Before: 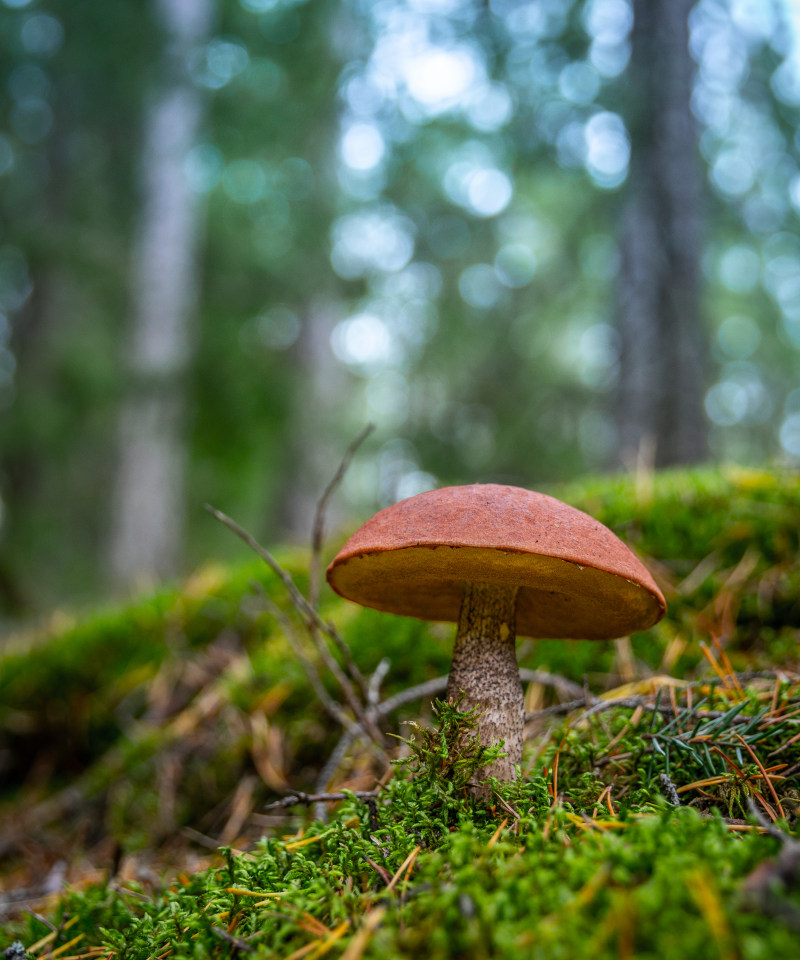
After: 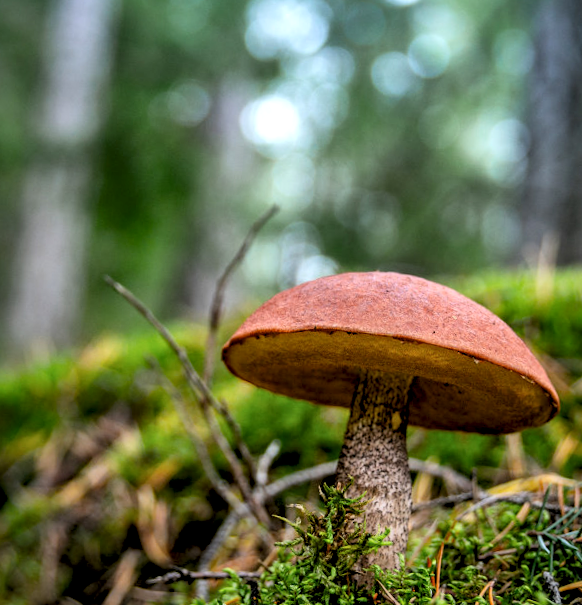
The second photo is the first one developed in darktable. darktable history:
local contrast: mode bilateral grid, contrast 25, coarseness 47, detail 151%, midtone range 0.2
rgb levels: levels [[0.013, 0.434, 0.89], [0, 0.5, 1], [0, 0.5, 1]]
crop and rotate: angle -3.37°, left 9.79%, top 20.73%, right 12.42%, bottom 11.82%
